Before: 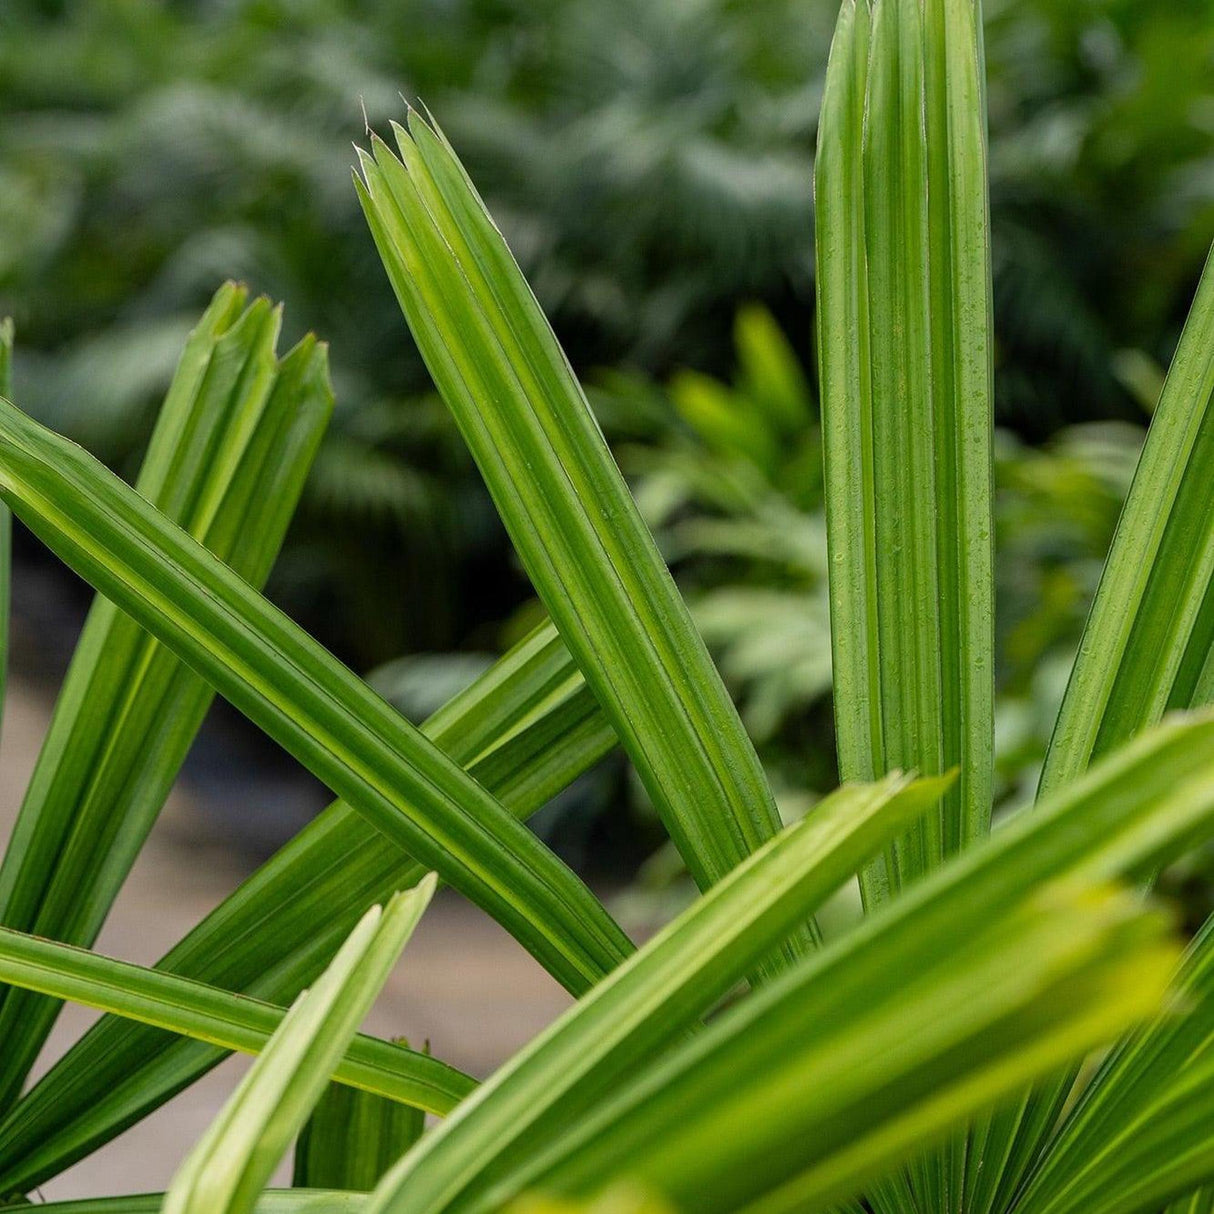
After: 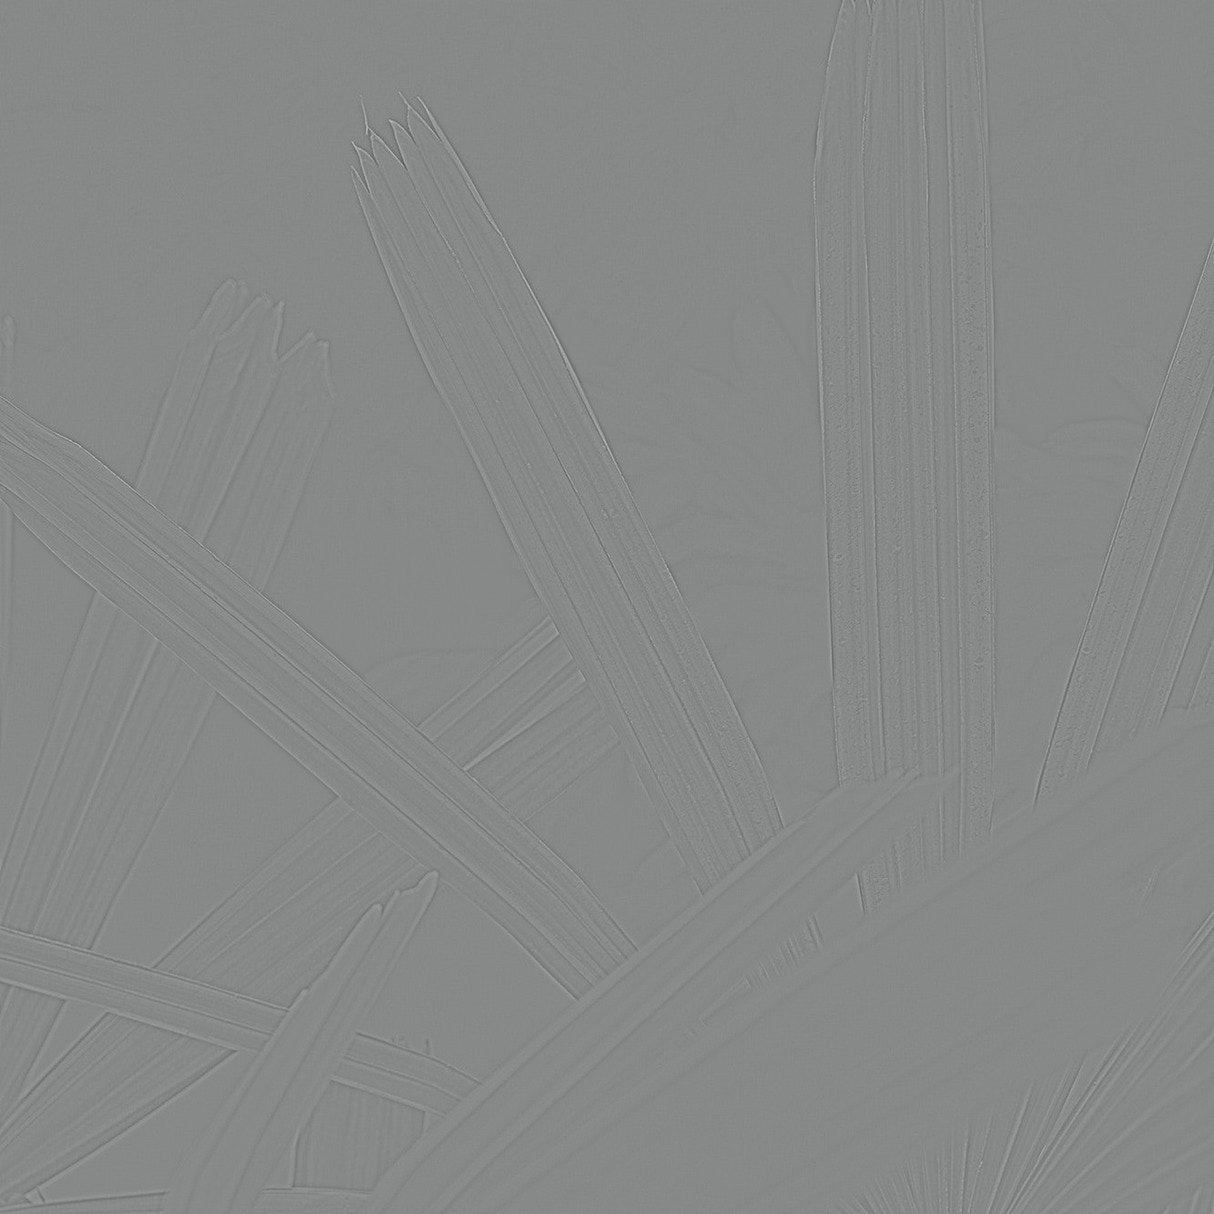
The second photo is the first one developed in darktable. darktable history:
highpass: sharpness 5.84%, contrast boost 8.44%
tone curve: curves: ch0 [(0, 0.018) (0.162, 0.128) (0.434, 0.478) (0.667, 0.785) (0.819, 0.943) (1, 0.991)]; ch1 [(0, 0) (0.402, 0.36) (0.476, 0.449) (0.506, 0.505) (0.523, 0.518) (0.582, 0.586) (0.641, 0.668) (0.7, 0.741) (1, 1)]; ch2 [(0, 0) (0.416, 0.403) (0.483, 0.472) (0.503, 0.505) (0.521, 0.519) (0.547, 0.561) (0.597, 0.643) (0.699, 0.759) (0.997, 0.858)], color space Lab, independent channels
